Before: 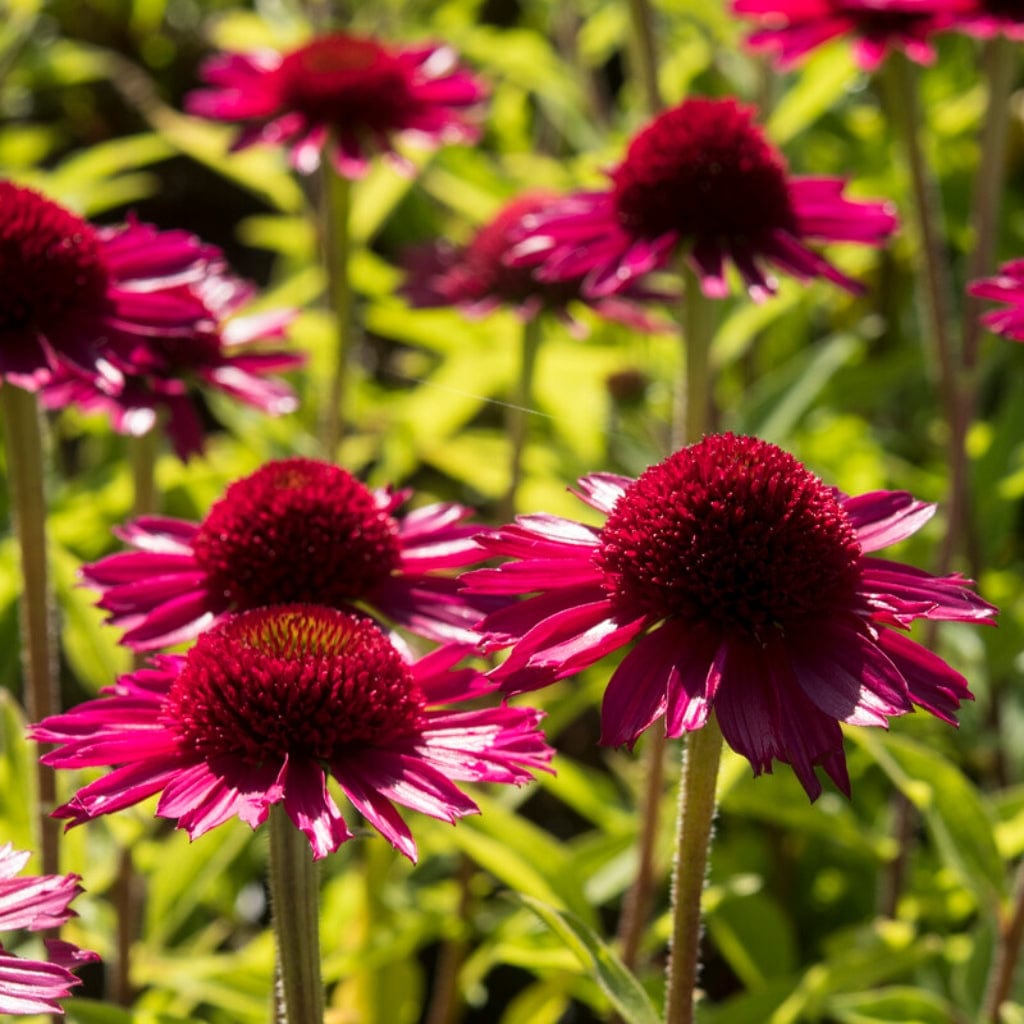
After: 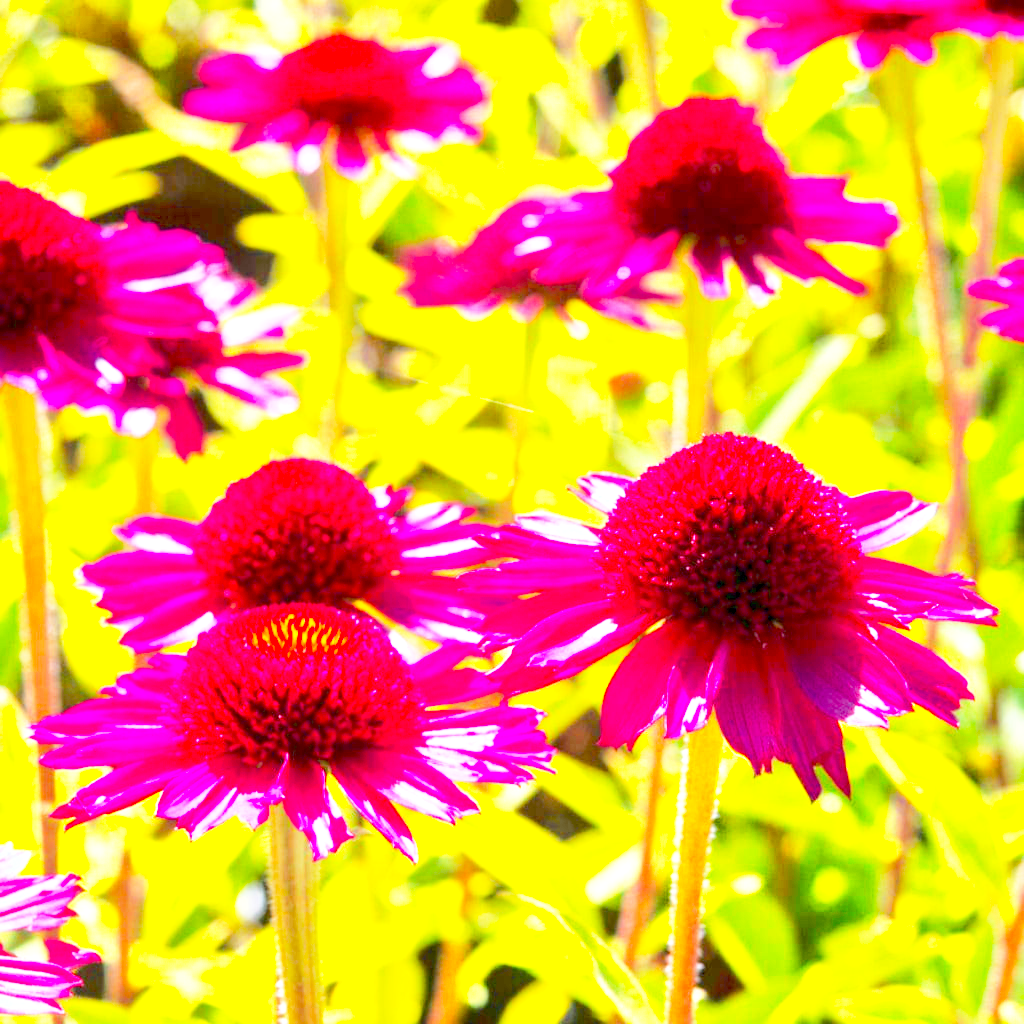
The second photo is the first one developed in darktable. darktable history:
base curve: curves: ch0 [(0, 0) (0.579, 0.807) (1, 1)], preserve colors none
color calibration: output R [1.422, -0.35, -0.252, 0], output G [-0.238, 1.259, -0.084, 0], output B [-0.081, -0.196, 1.58, 0], output brightness [0.49, 0.671, -0.57, 0], illuminant same as pipeline (D50), adaptation none (bypass), saturation algorithm version 1 (2020)
tone equalizer: -8 EV 2 EV, -7 EV 2 EV, -6 EV 2 EV, -5 EV 2 EV, -4 EV 2 EV, -3 EV 1.5 EV, -2 EV 1 EV, -1 EV 0.5 EV
